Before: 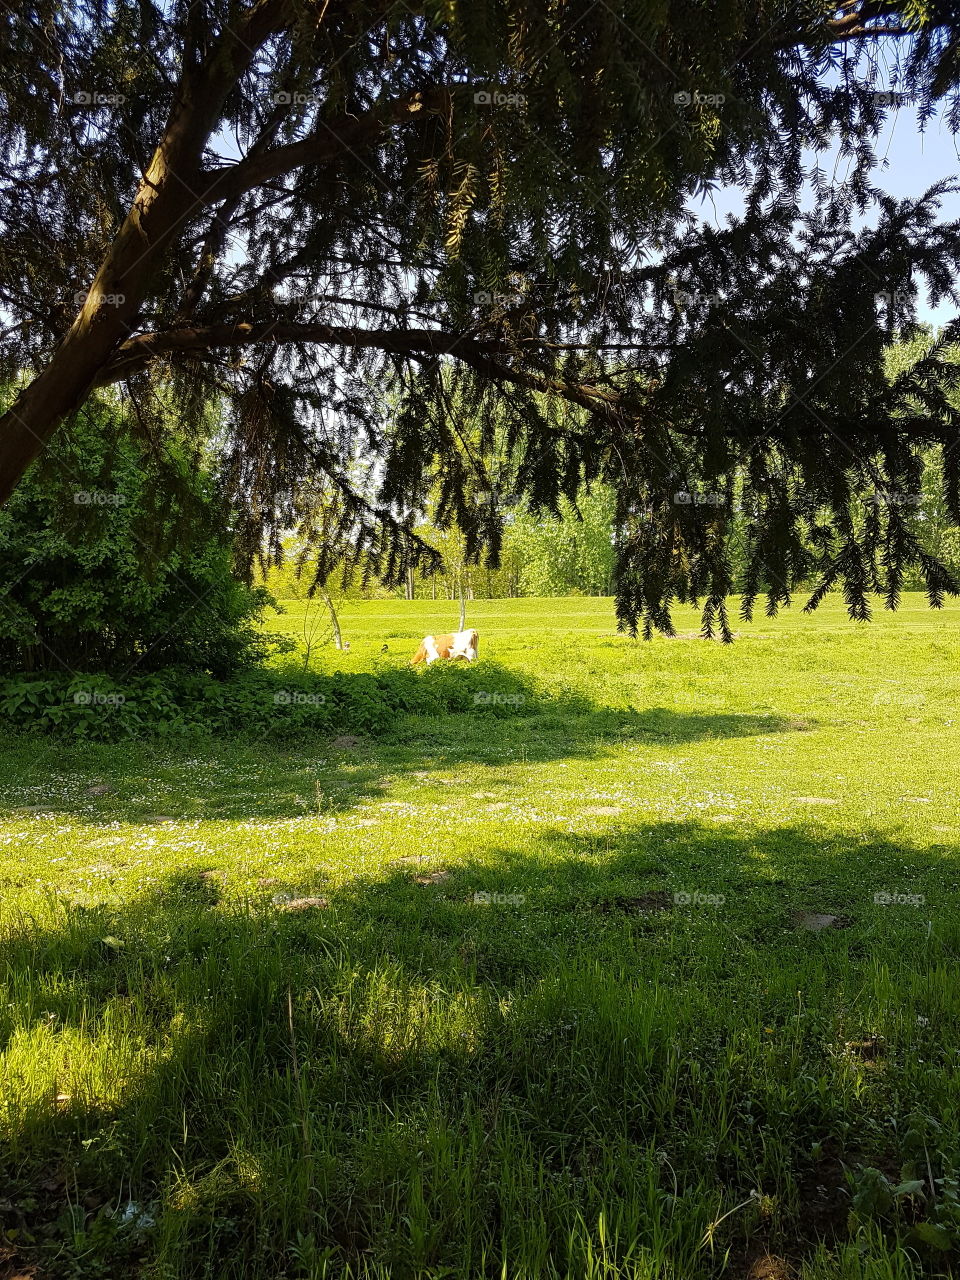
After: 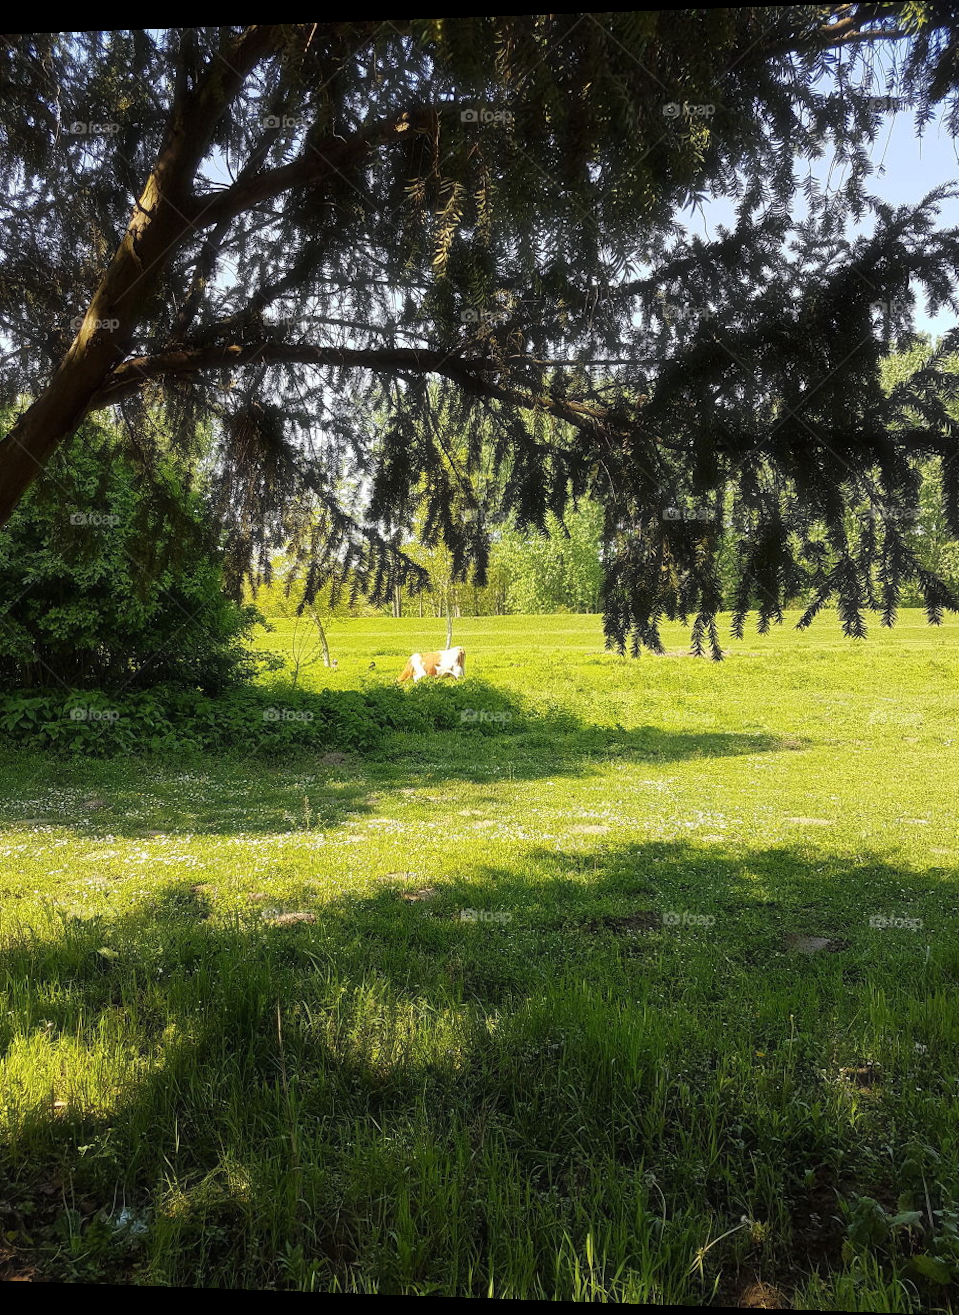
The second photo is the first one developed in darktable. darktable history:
haze removal: strength -0.05
rotate and perspective: lens shift (horizontal) -0.055, automatic cropping off
